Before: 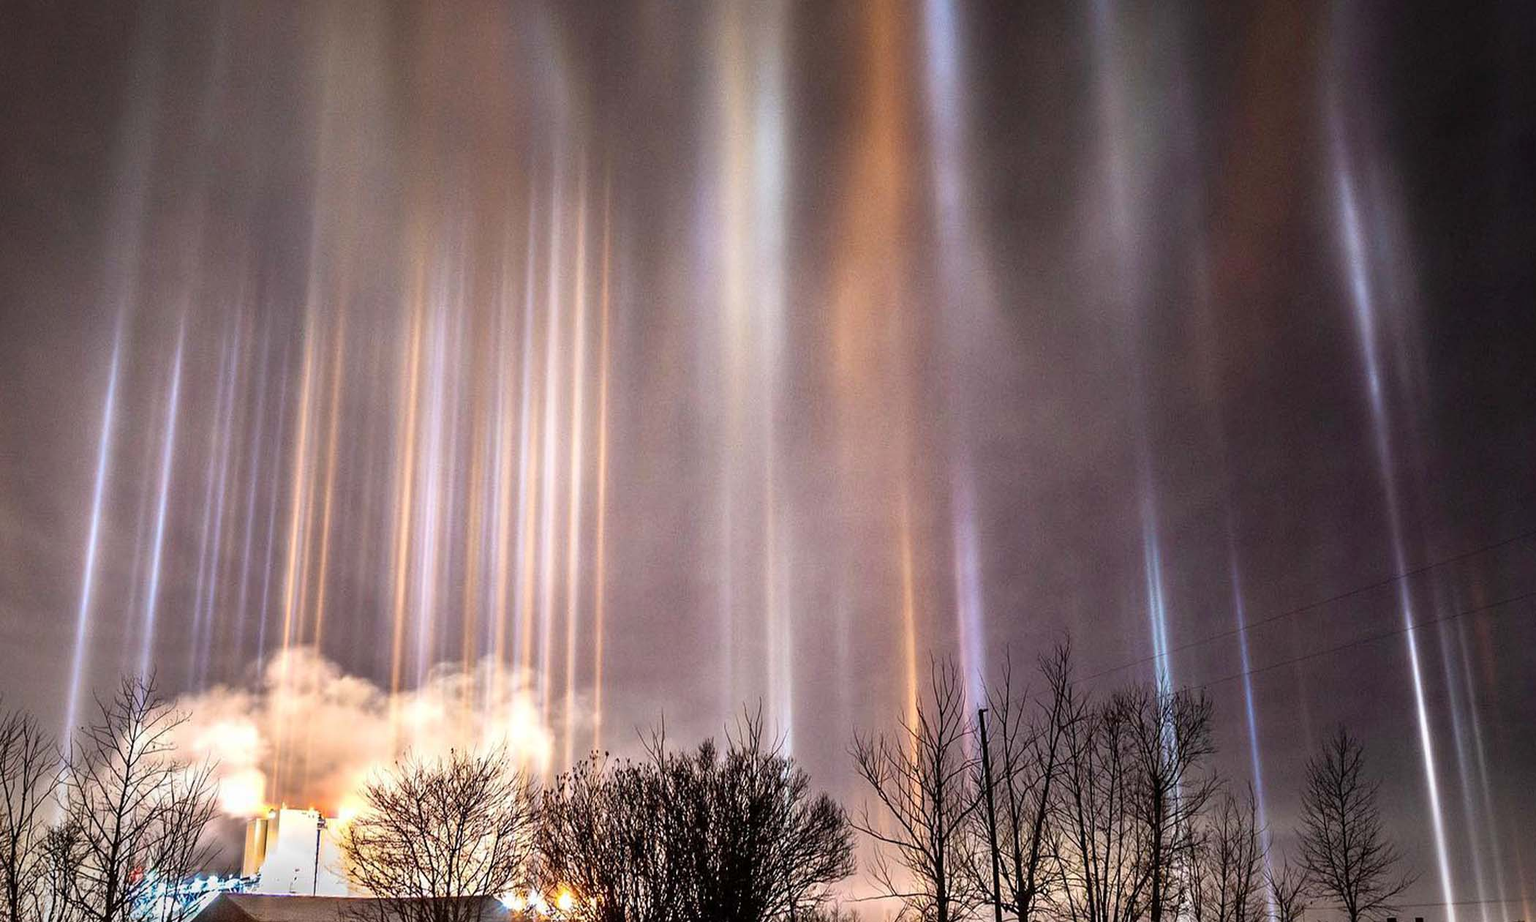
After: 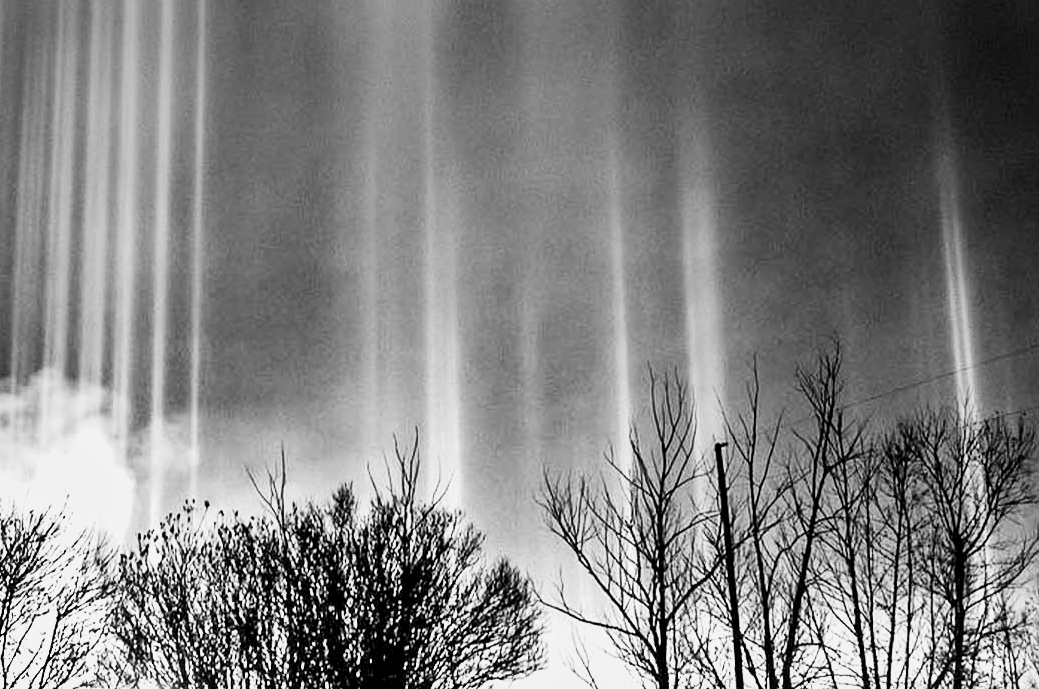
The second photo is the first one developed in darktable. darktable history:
contrast brightness saturation: contrast 0.1, brightness -0.26, saturation 0.14
filmic rgb: black relative exposure -5 EV, hardness 2.88, contrast 1.2, highlights saturation mix -30%
shadows and highlights: shadows 24.5, highlights -78.15, soften with gaussian
monochrome: a 73.58, b 64.21
color balance rgb: perceptual saturation grading › global saturation 20%, global vibrance 20%
white balance: red 0.988, blue 1.017
graduated density: density -3.9 EV
crop: left 29.672%, top 41.786%, right 20.851%, bottom 3.487%
